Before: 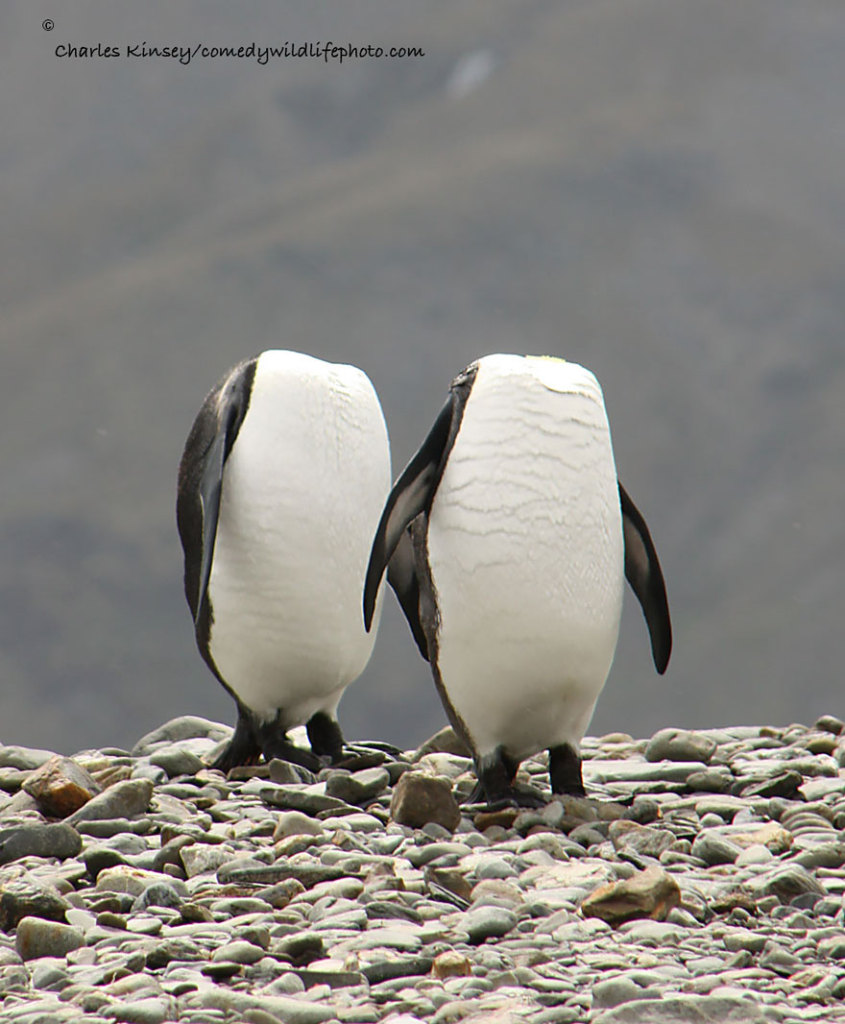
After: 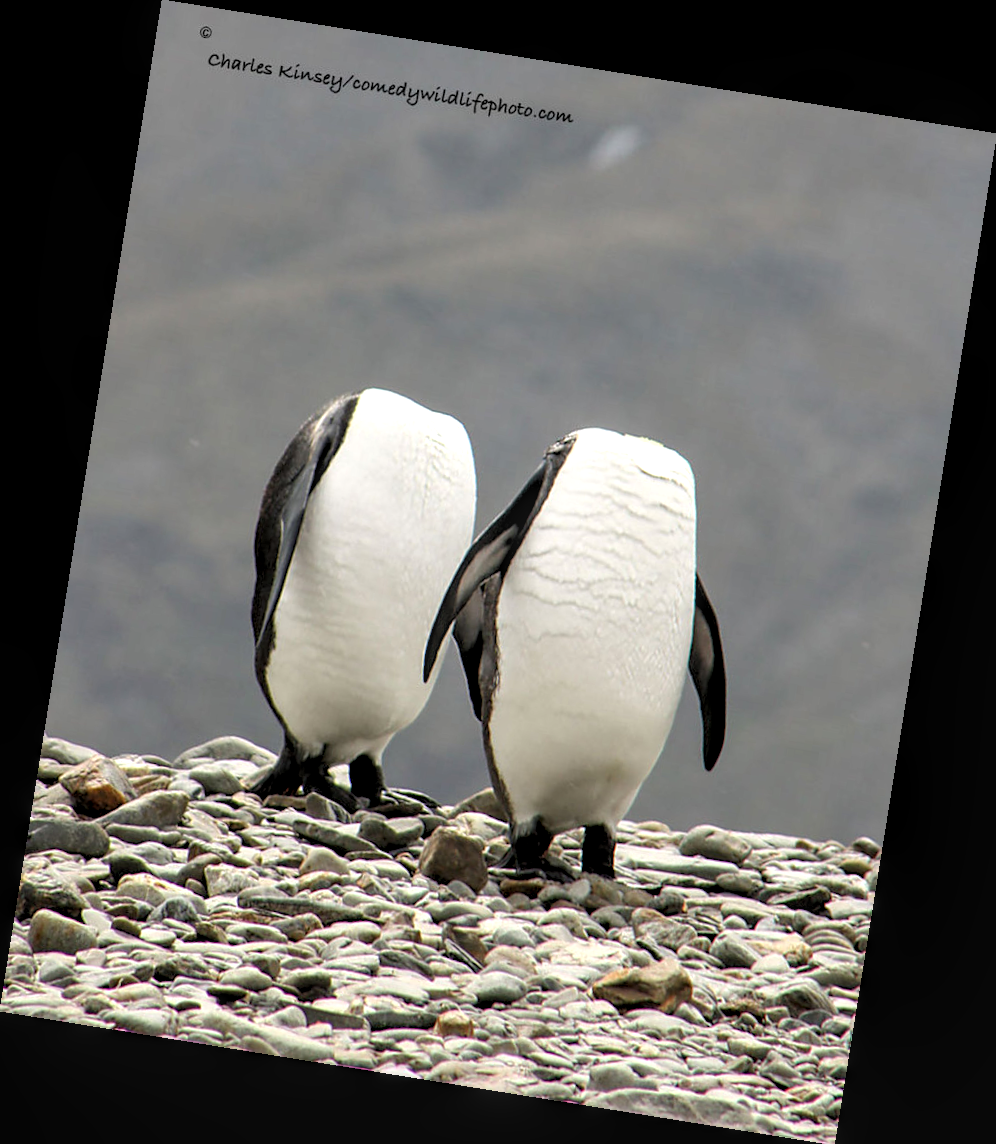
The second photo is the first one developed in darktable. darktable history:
local contrast: detail 130%
rgb levels: levels [[0.01, 0.419, 0.839], [0, 0.5, 1], [0, 0.5, 1]]
rotate and perspective: rotation 9.12°, automatic cropping off
